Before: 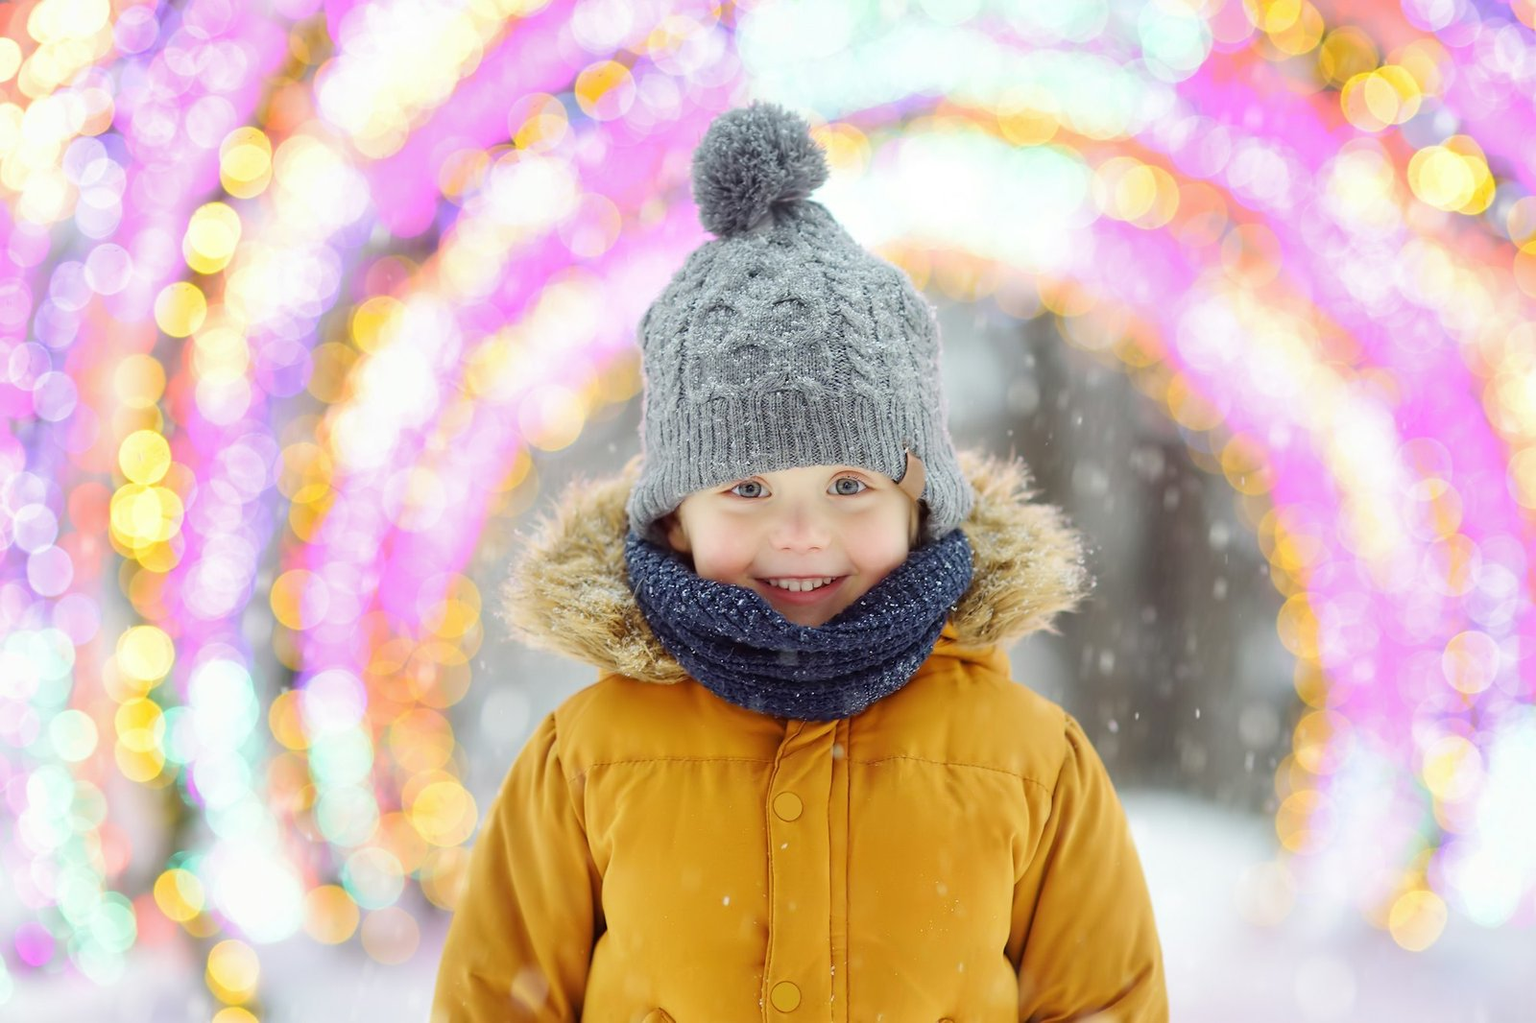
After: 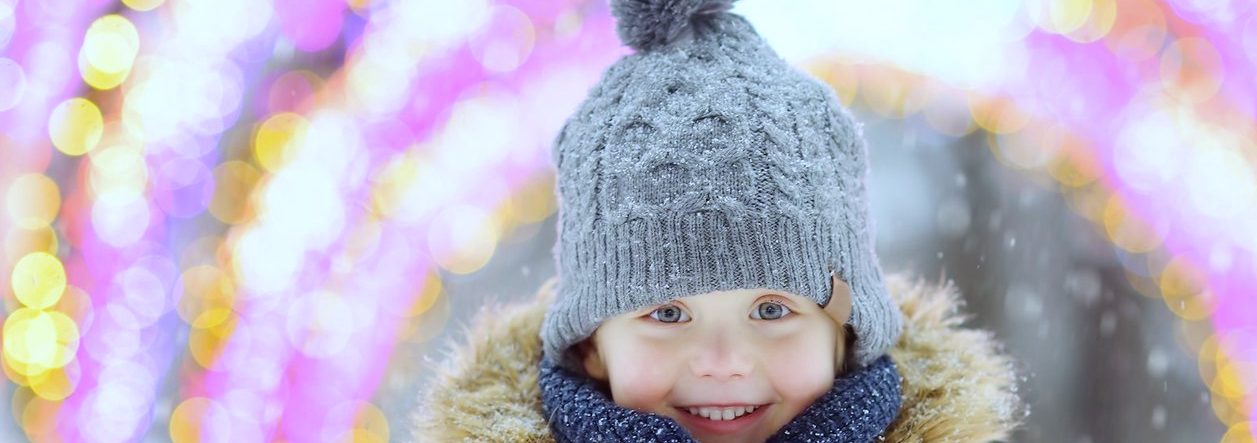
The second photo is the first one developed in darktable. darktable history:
white balance: red 0.931, blue 1.11
crop: left 7.036%, top 18.398%, right 14.379%, bottom 40.043%
